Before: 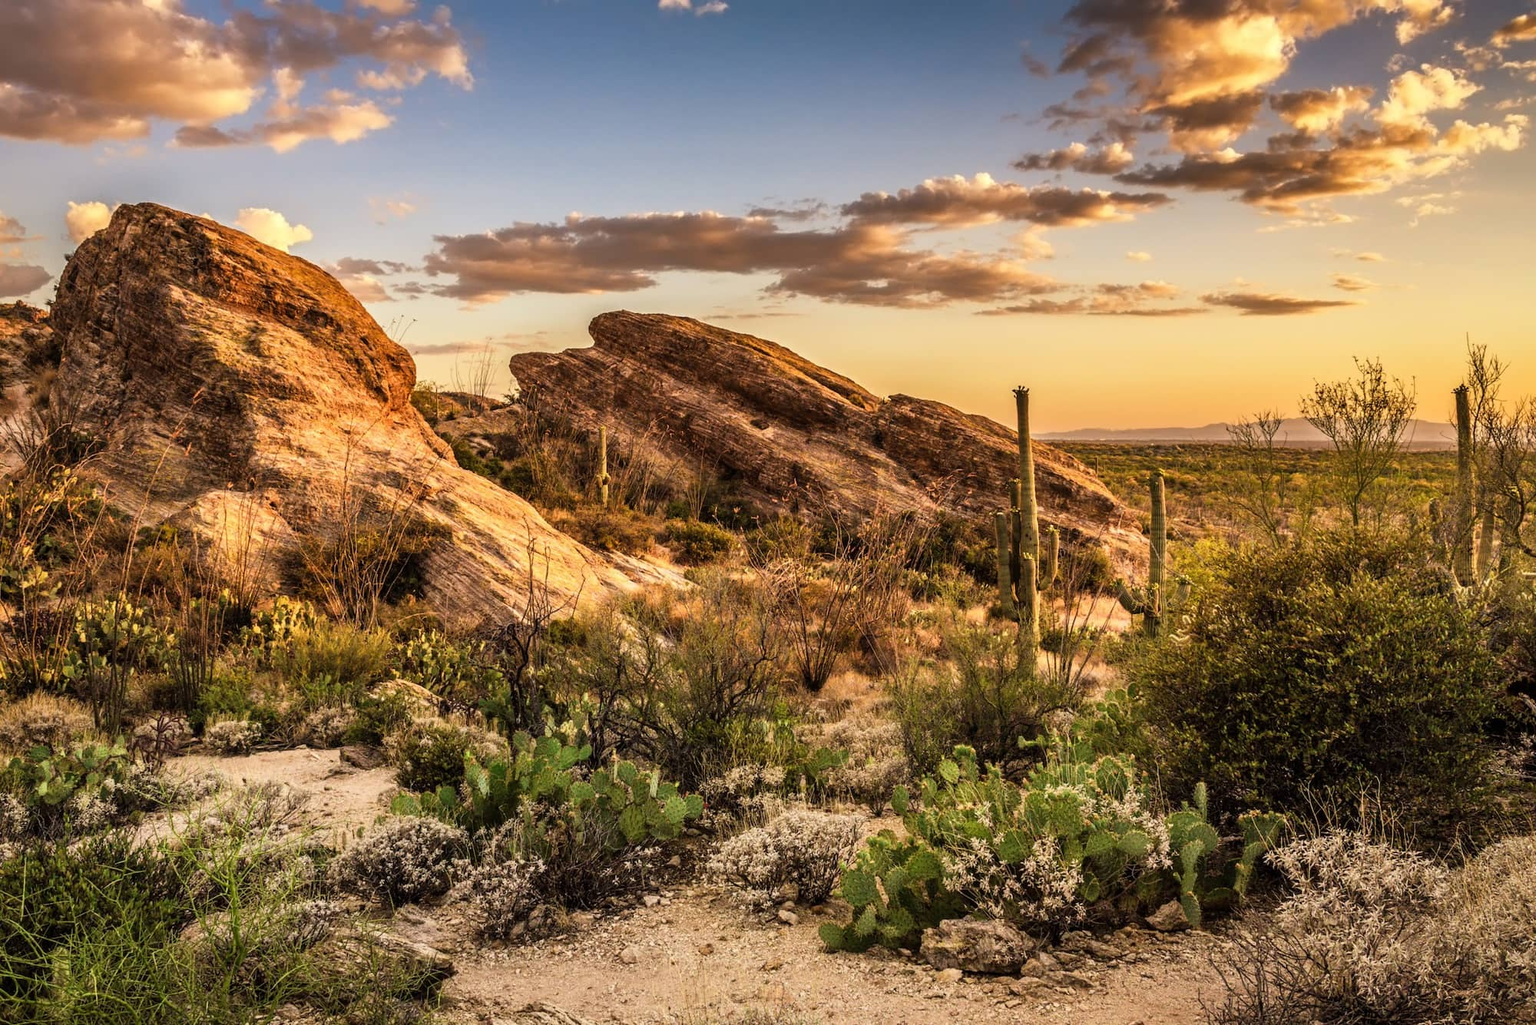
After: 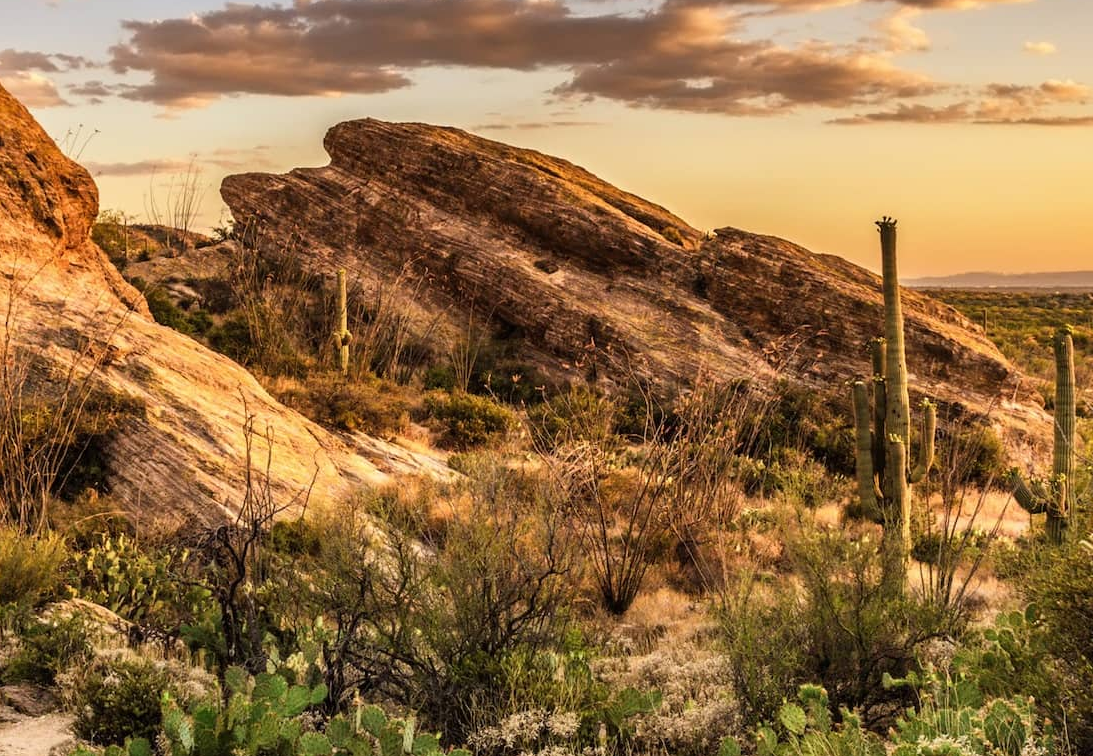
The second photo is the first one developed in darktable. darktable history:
crop and rotate: left 22.169%, top 21.477%, right 23.153%, bottom 21.891%
